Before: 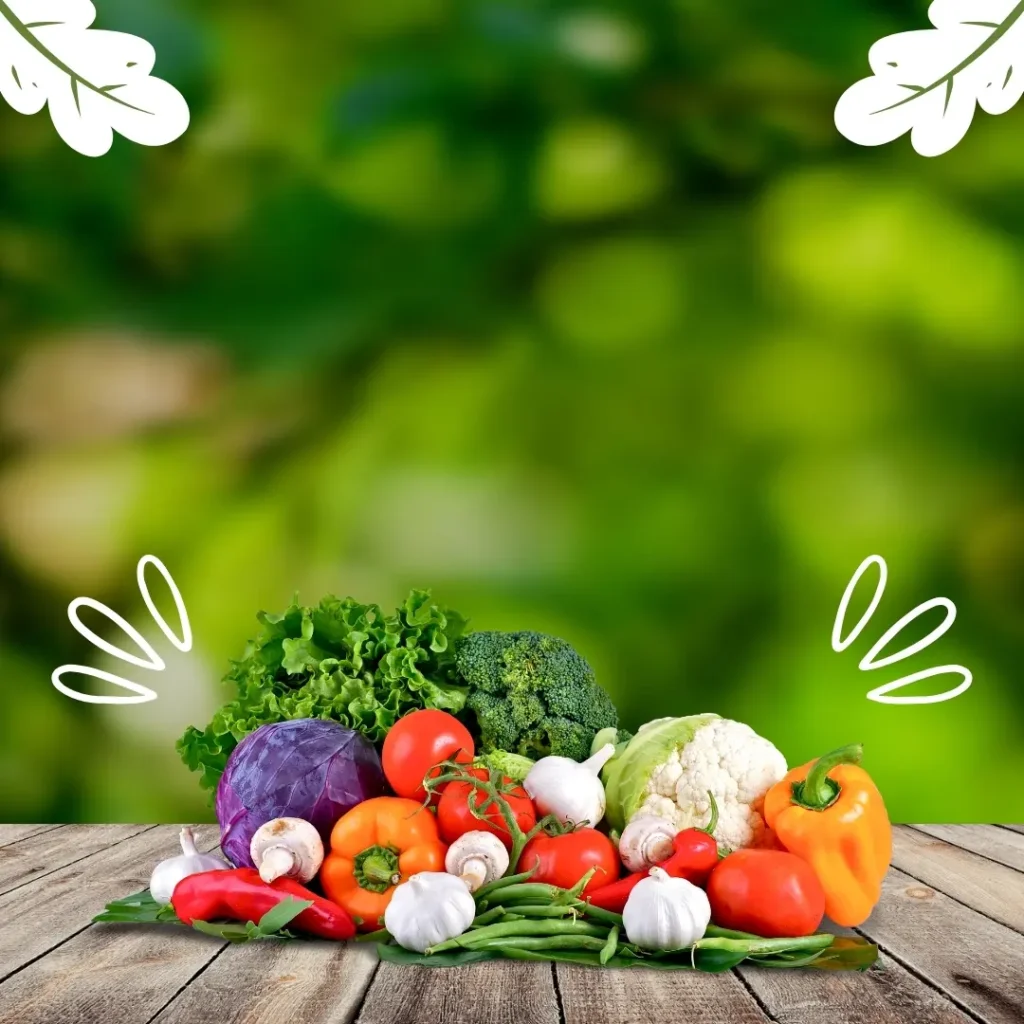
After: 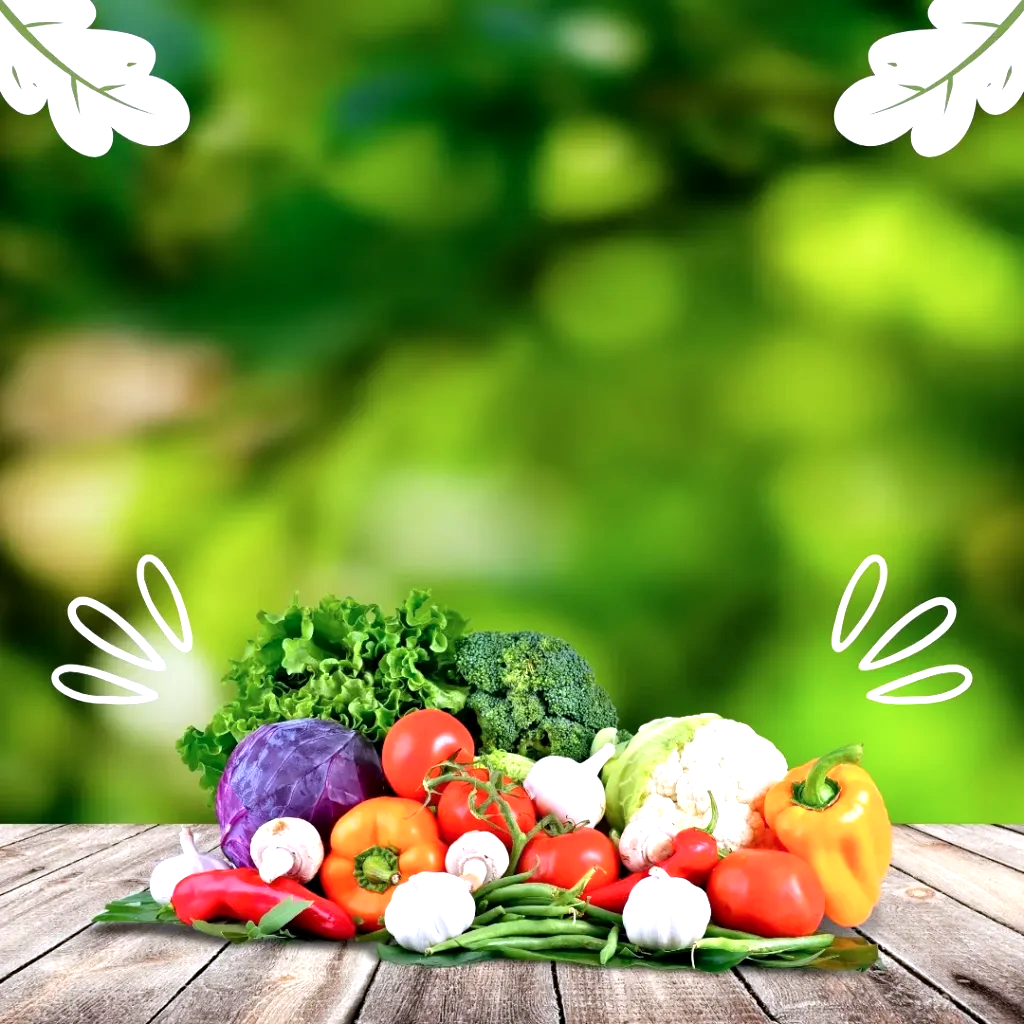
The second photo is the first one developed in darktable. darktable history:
exposure: black level correction 0.001, exposure 0.016 EV, compensate highlight preservation false
tone equalizer: -8 EV -0.721 EV, -7 EV -0.689 EV, -6 EV -0.583 EV, -5 EV -0.409 EV, -3 EV 0.384 EV, -2 EV 0.6 EV, -1 EV 0.688 EV, +0 EV 0.737 EV
color calibration: gray › normalize channels true, illuminant as shot in camera, x 0.358, y 0.373, temperature 4628.91 K, gamut compression 0.019
